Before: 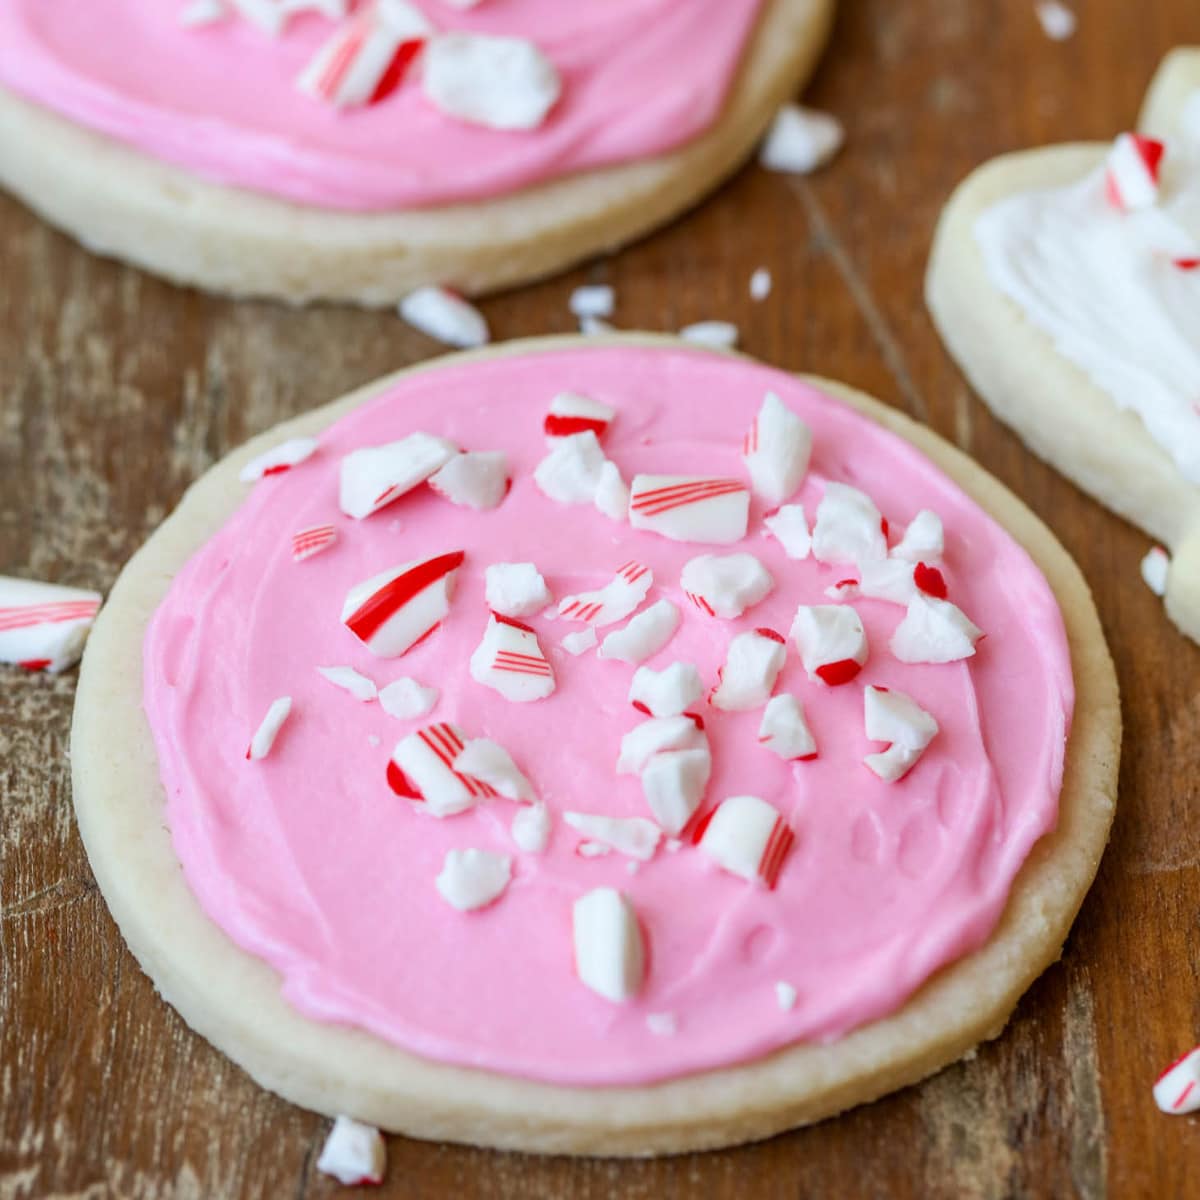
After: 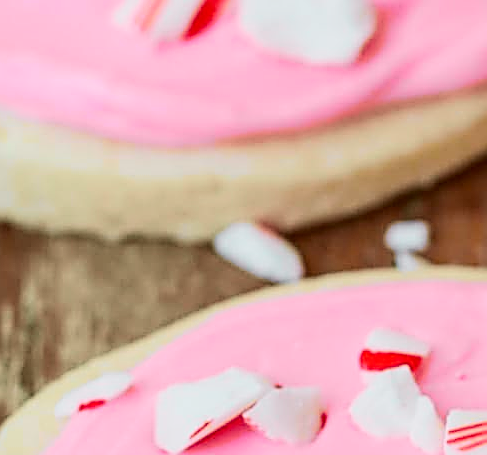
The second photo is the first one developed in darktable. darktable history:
crop: left 15.452%, top 5.459%, right 43.956%, bottom 56.62%
sharpen: amount 1
tone curve: curves: ch0 [(0, 0.006) (0.184, 0.172) (0.405, 0.46) (0.456, 0.528) (0.634, 0.728) (0.877, 0.89) (0.984, 0.935)]; ch1 [(0, 0) (0.443, 0.43) (0.492, 0.495) (0.566, 0.582) (0.595, 0.606) (0.608, 0.609) (0.65, 0.677) (1, 1)]; ch2 [(0, 0) (0.33, 0.301) (0.421, 0.443) (0.447, 0.489) (0.492, 0.495) (0.537, 0.583) (0.586, 0.591) (0.663, 0.686) (1, 1)], color space Lab, independent channels, preserve colors none
